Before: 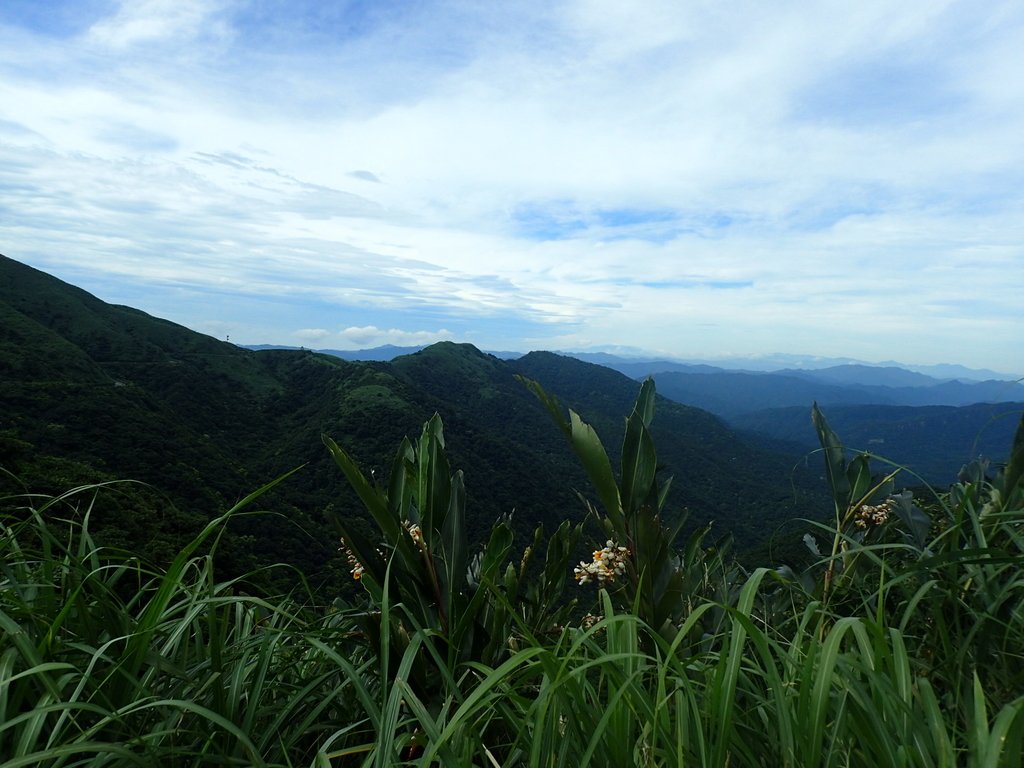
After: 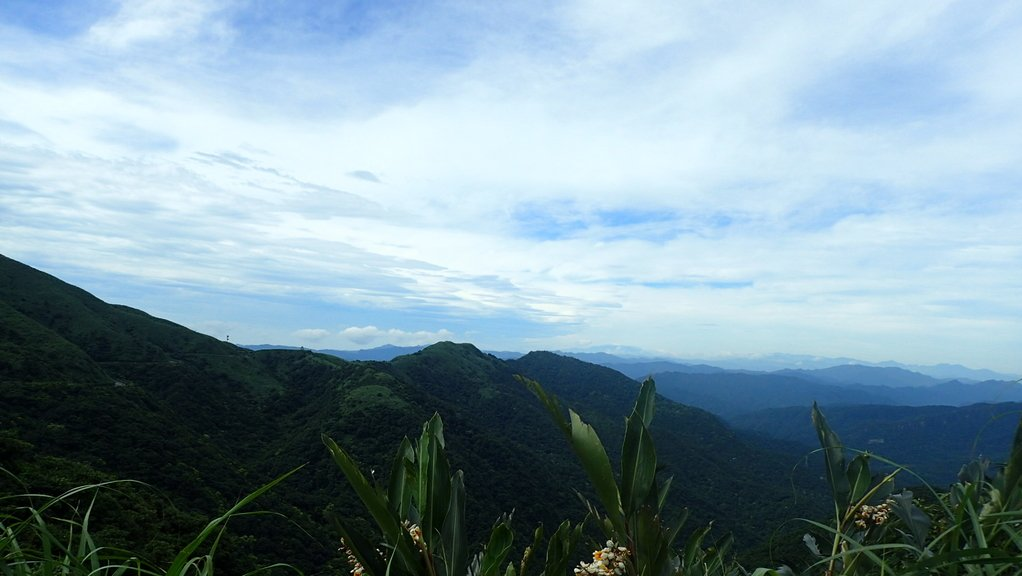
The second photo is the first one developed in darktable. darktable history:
crop: bottom 24.994%
